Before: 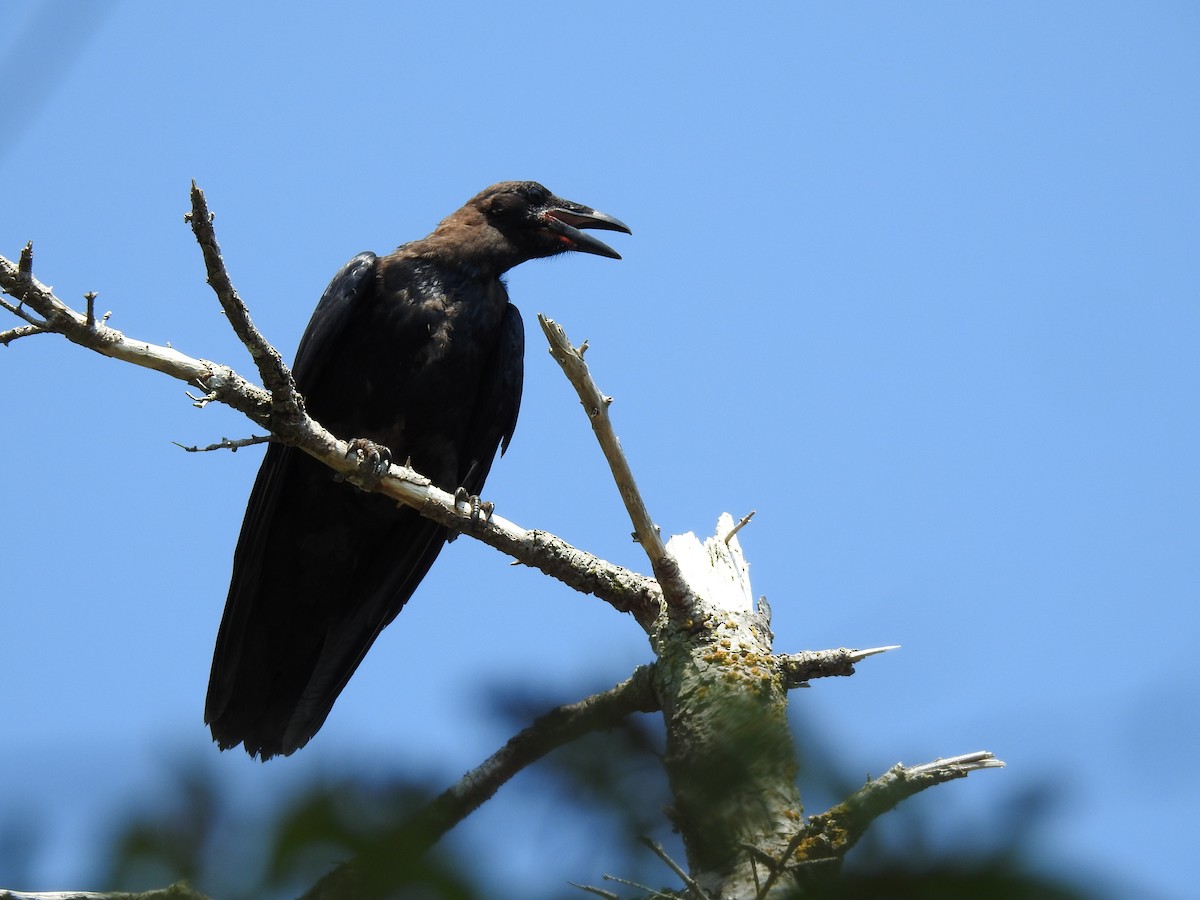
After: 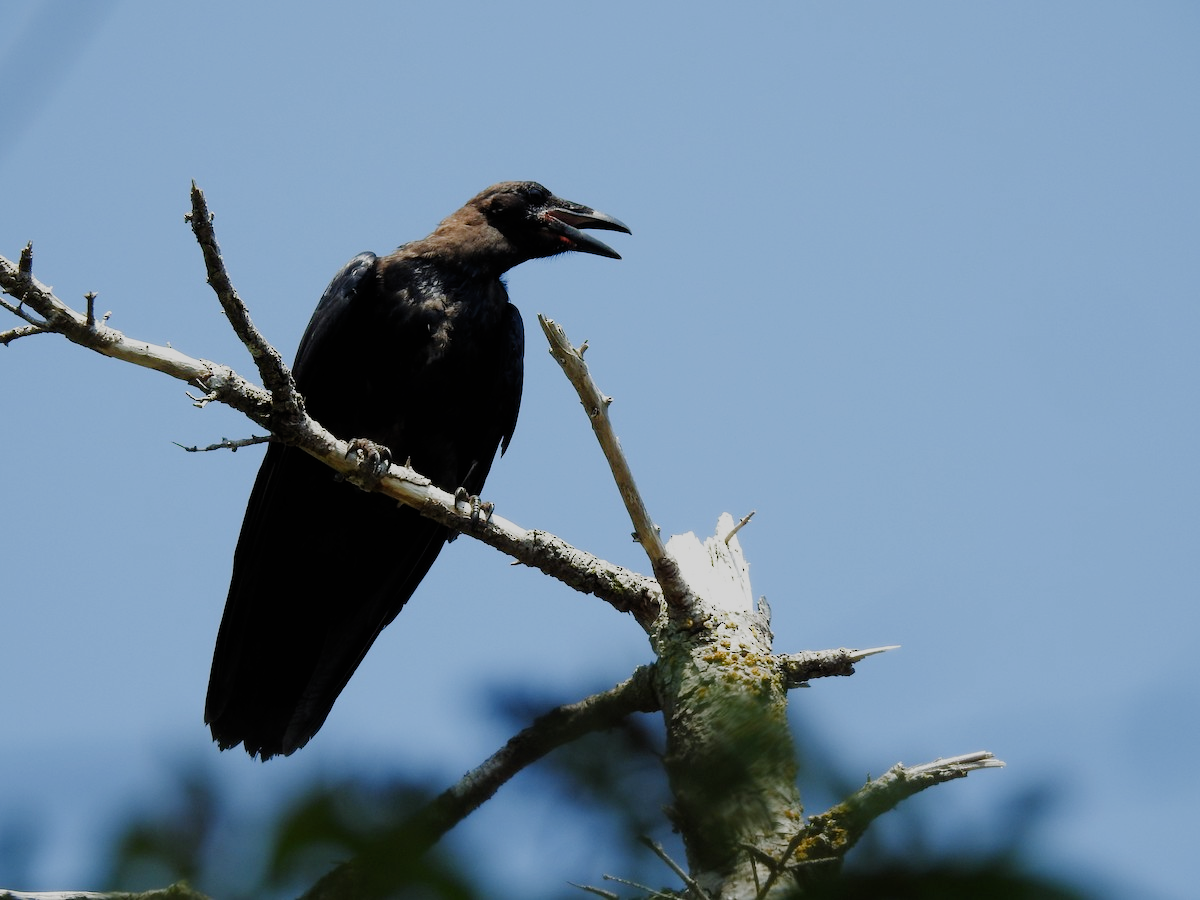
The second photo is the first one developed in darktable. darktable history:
filmic rgb: black relative exposure -7.65 EV, white relative exposure 4.56 EV, hardness 3.61, add noise in highlights 0.001, preserve chrominance no, color science v3 (2019), use custom middle-gray values true, contrast in highlights soft
